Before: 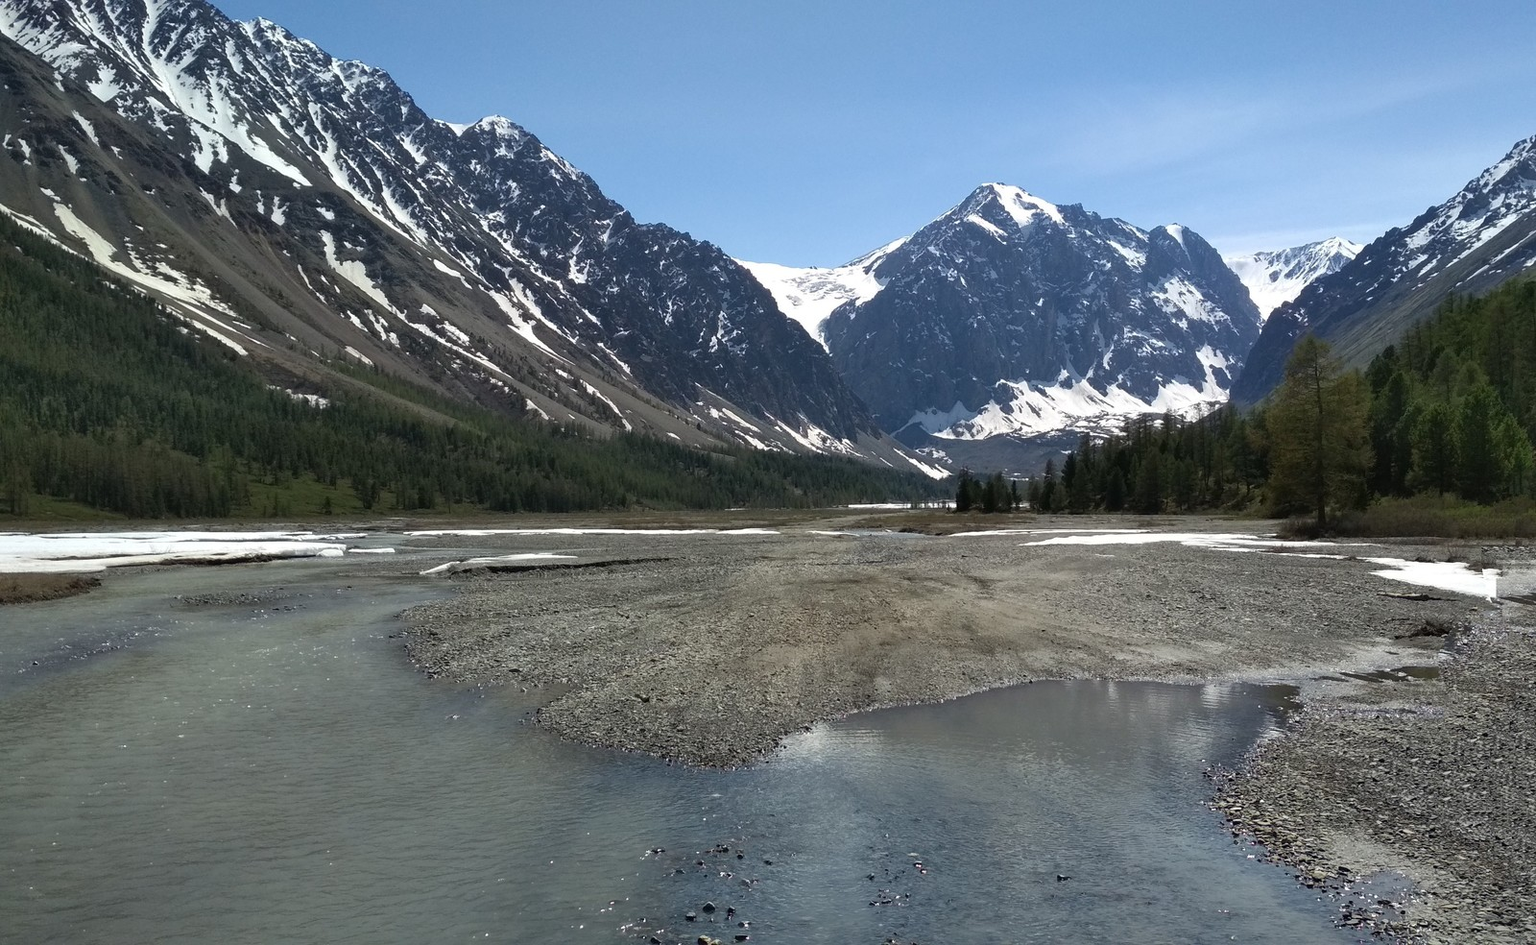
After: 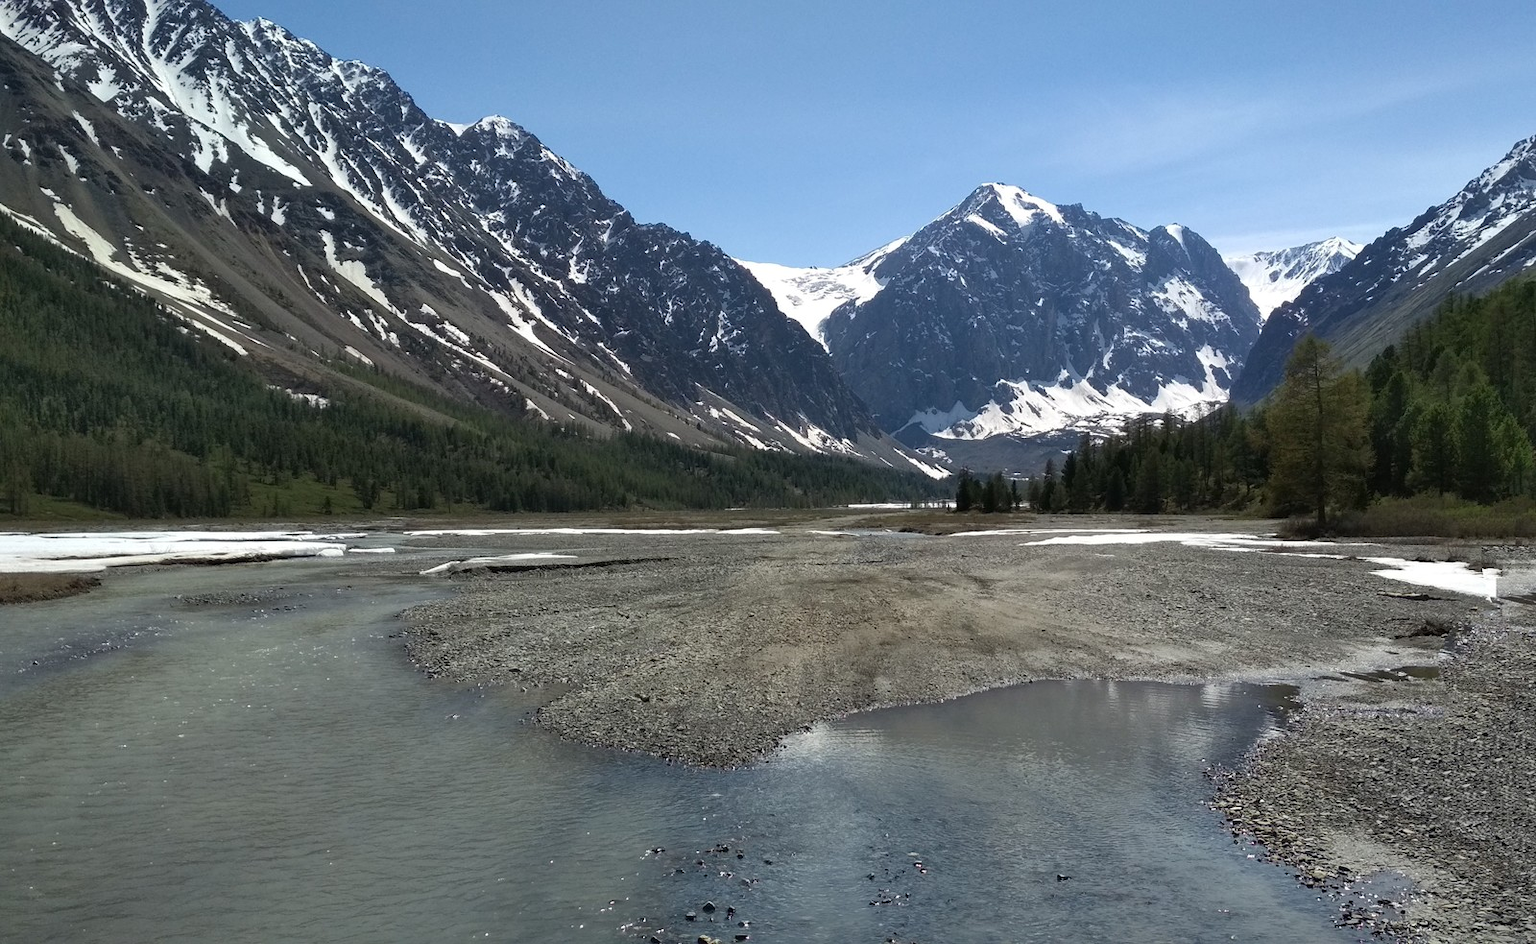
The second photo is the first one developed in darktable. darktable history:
local contrast: mode bilateral grid, contrast 10, coarseness 24, detail 112%, midtone range 0.2
